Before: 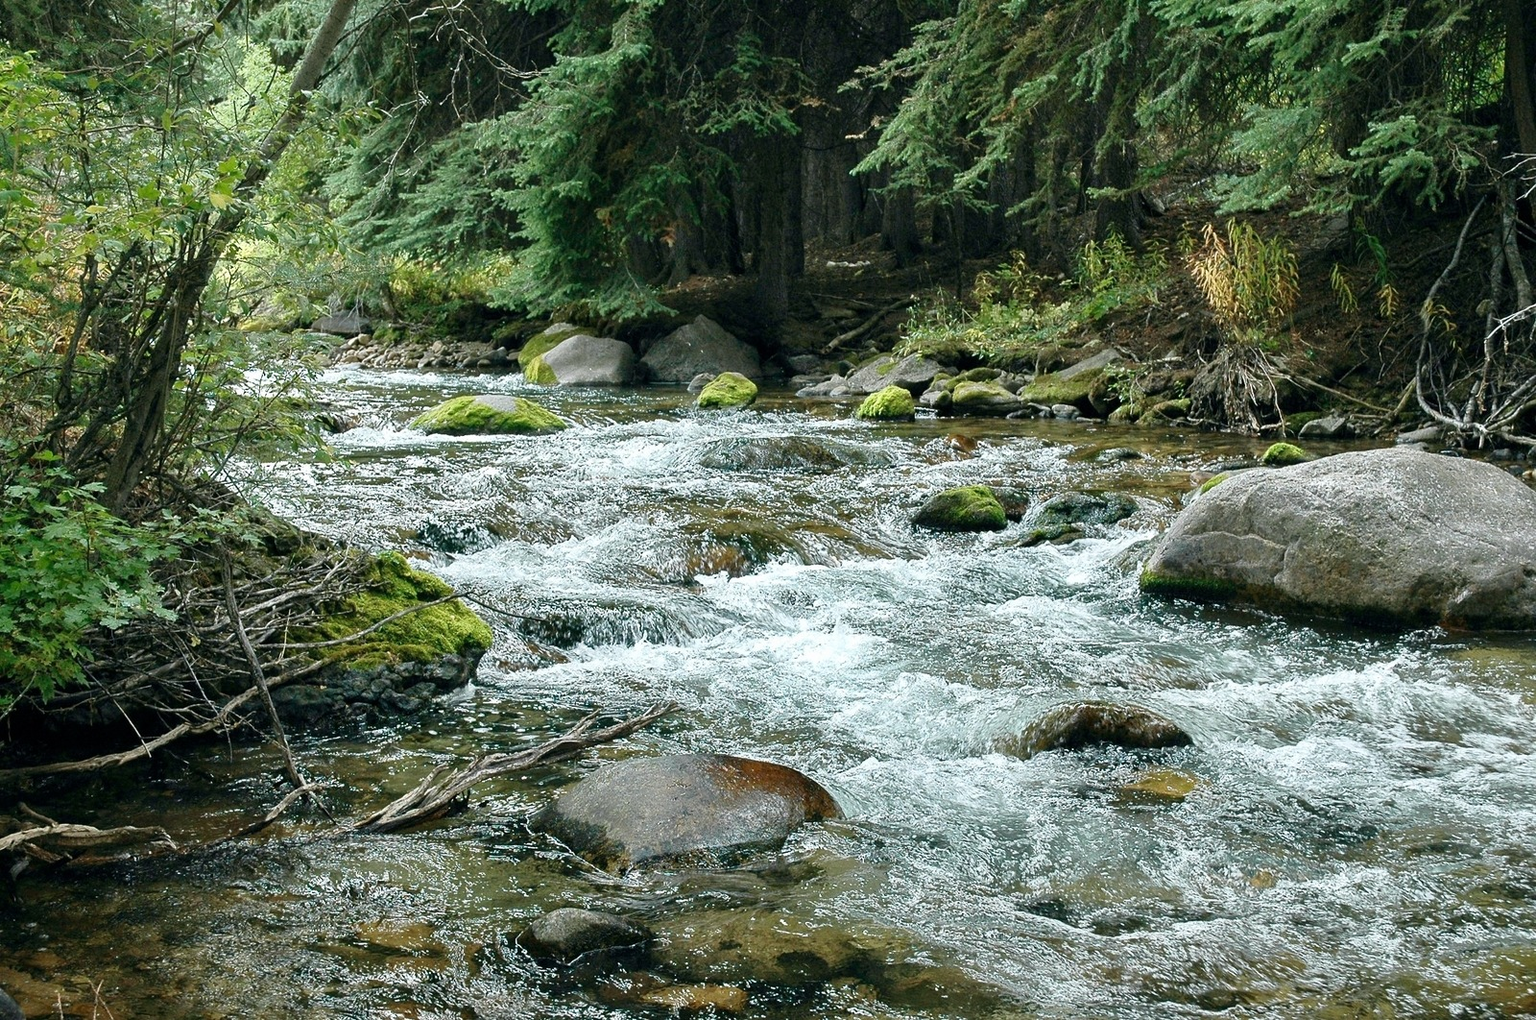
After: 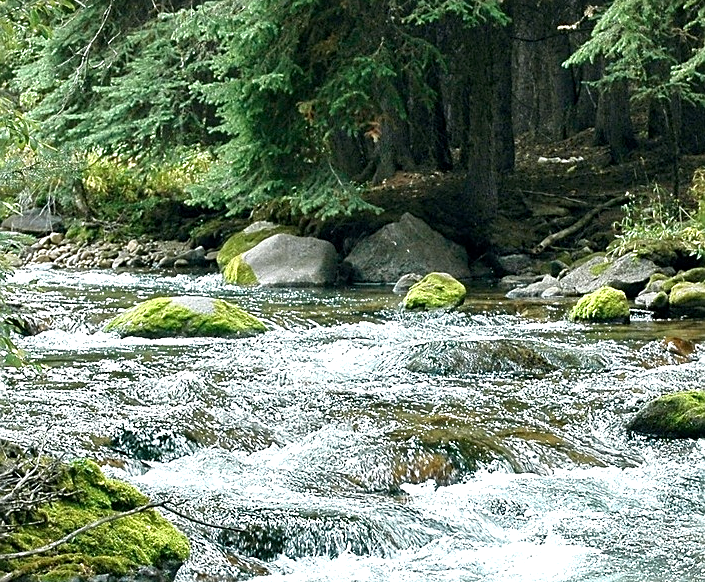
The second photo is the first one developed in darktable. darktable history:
crop: left 20.248%, top 10.86%, right 35.675%, bottom 34.321%
exposure: black level correction 0.001, exposure 0.5 EV, compensate exposure bias true, compensate highlight preservation false
sharpen: on, module defaults
